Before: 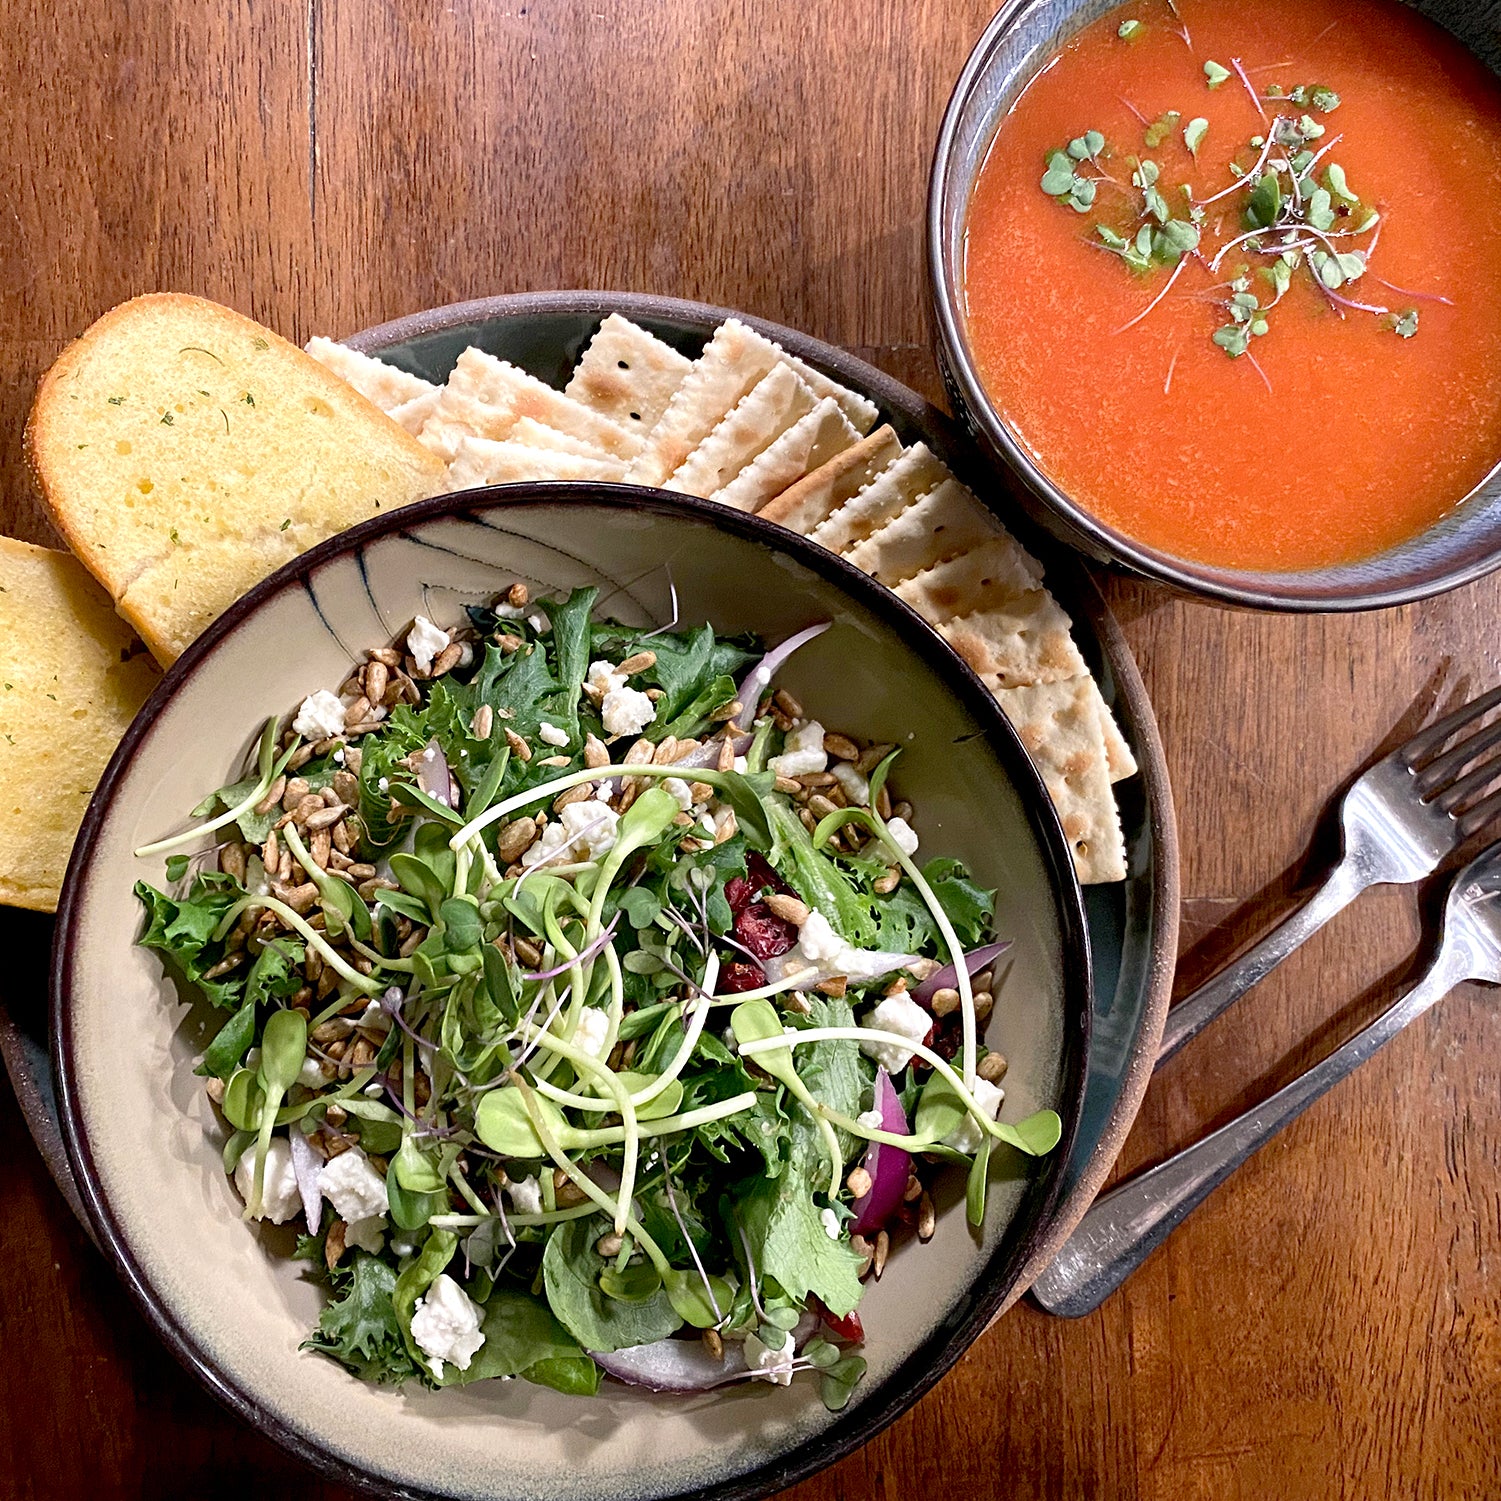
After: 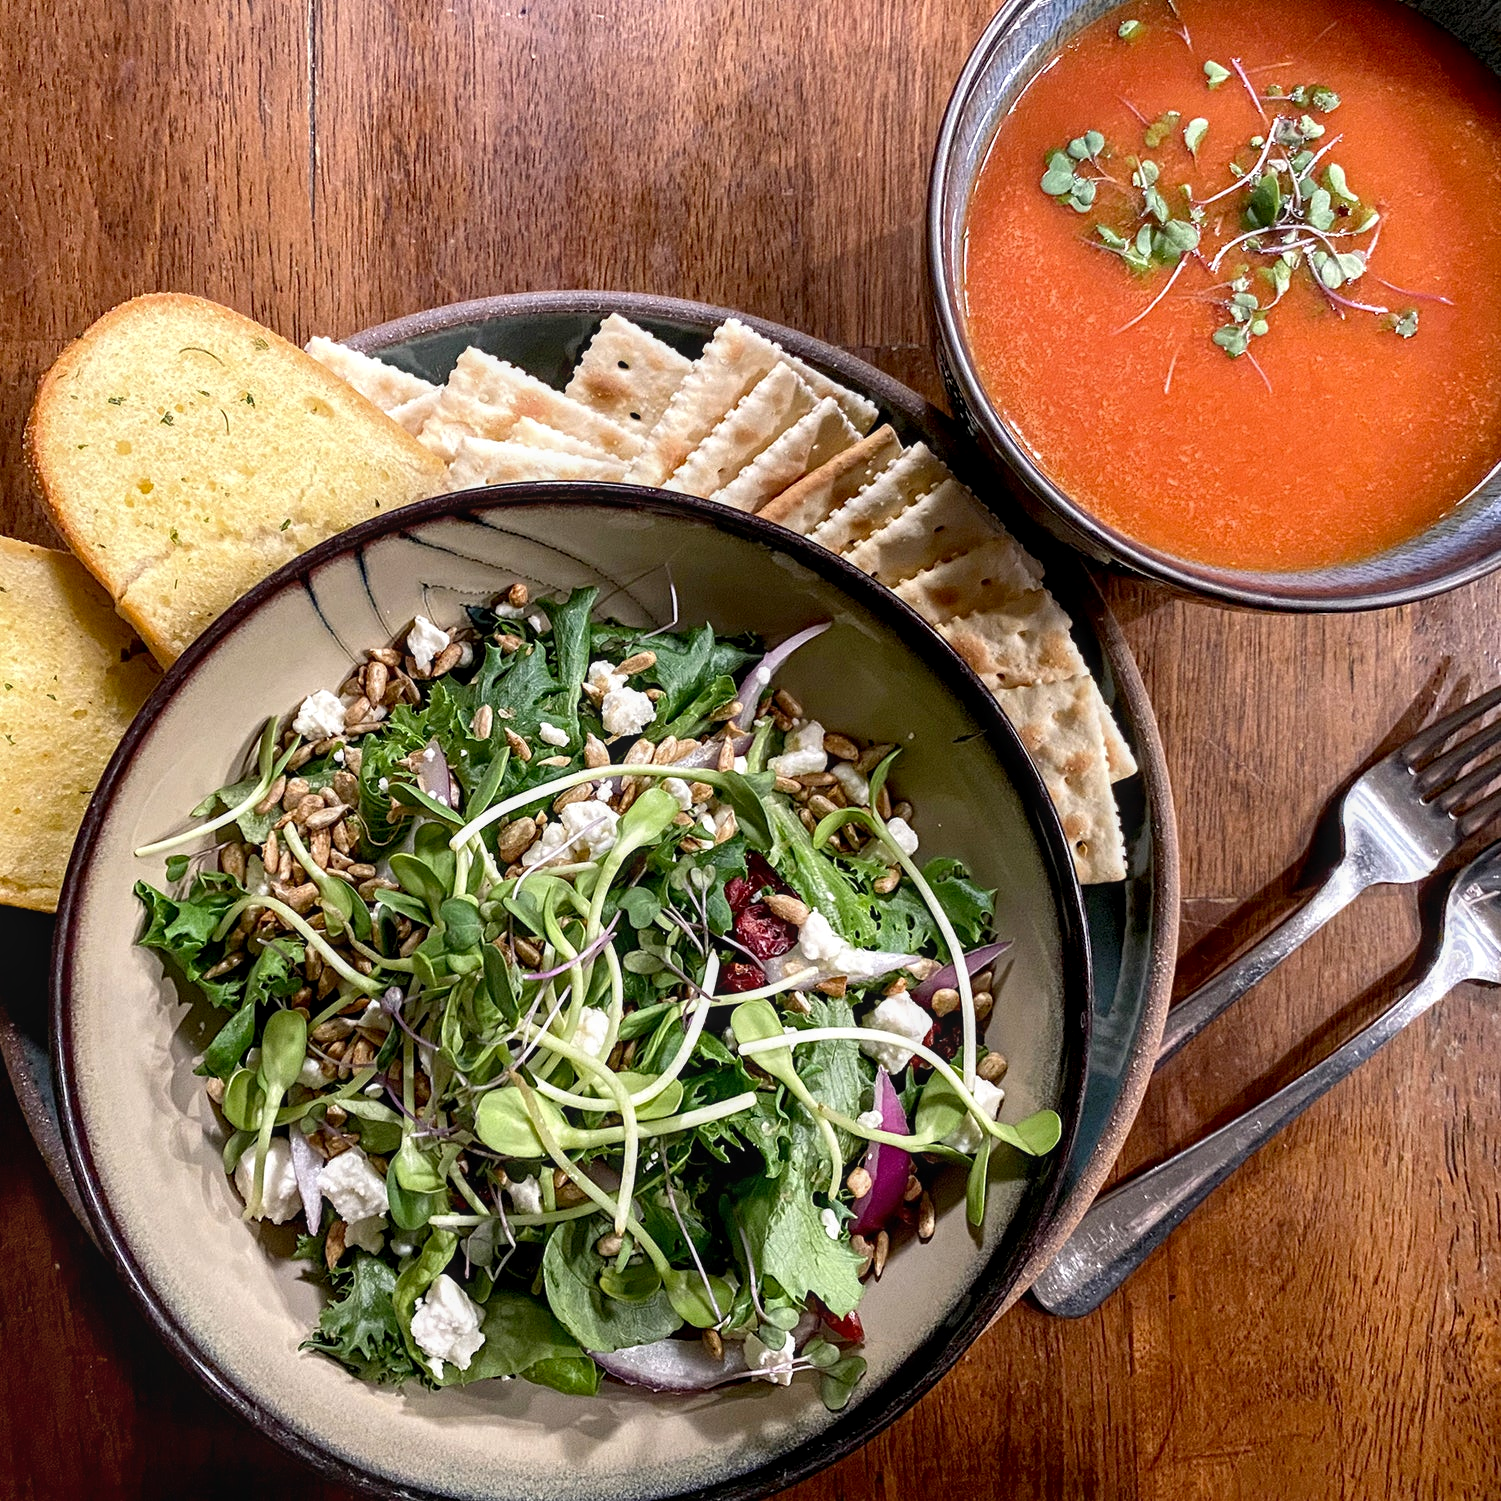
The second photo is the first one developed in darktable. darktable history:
local contrast: on, module defaults
contrast brightness saturation: contrast 0.027, brightness -0.031
